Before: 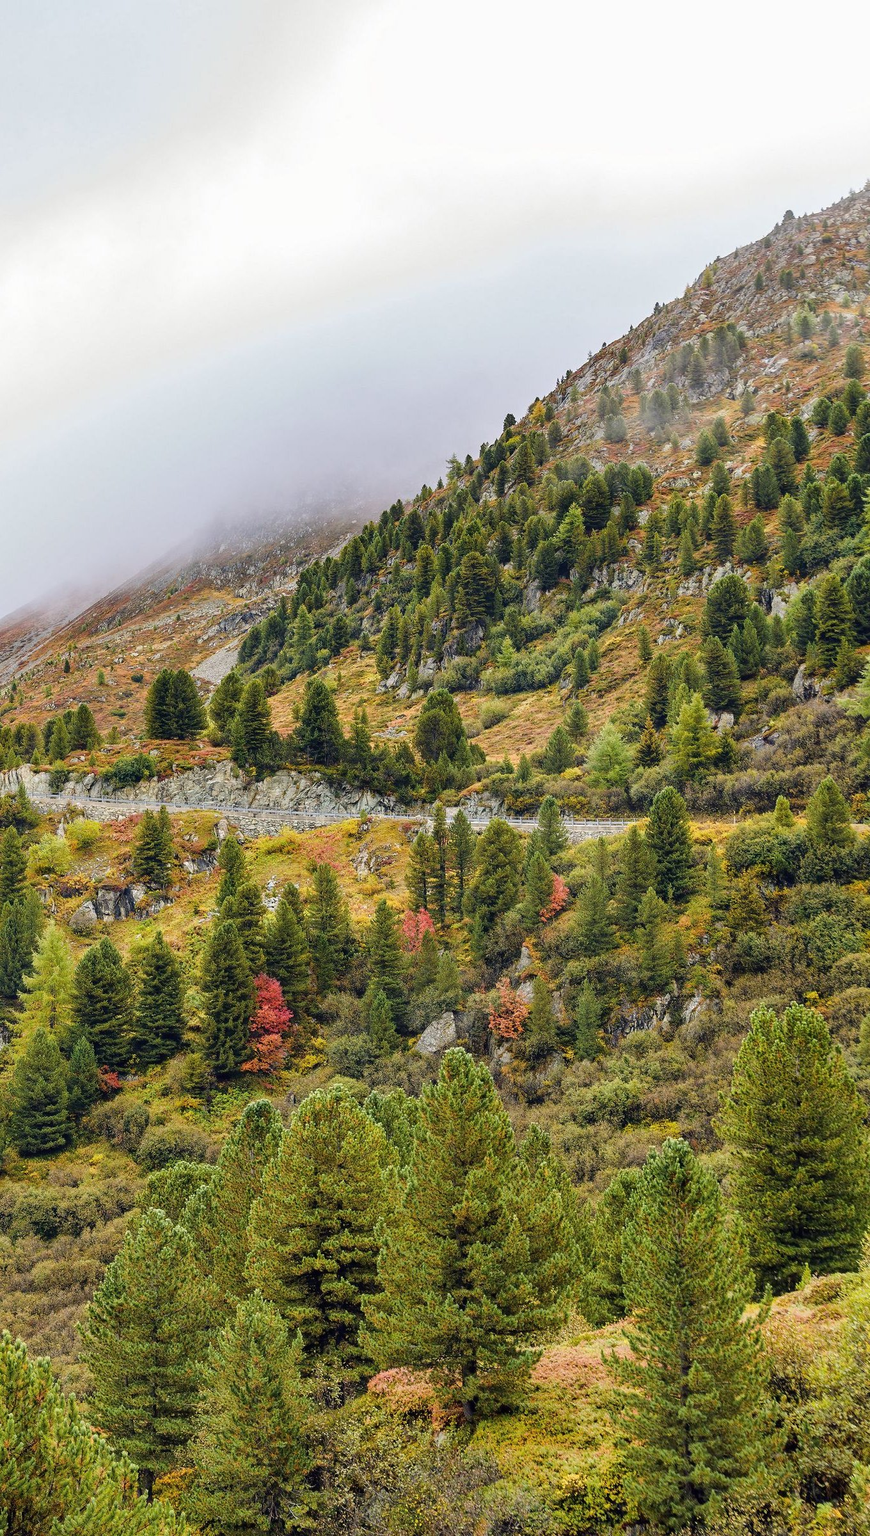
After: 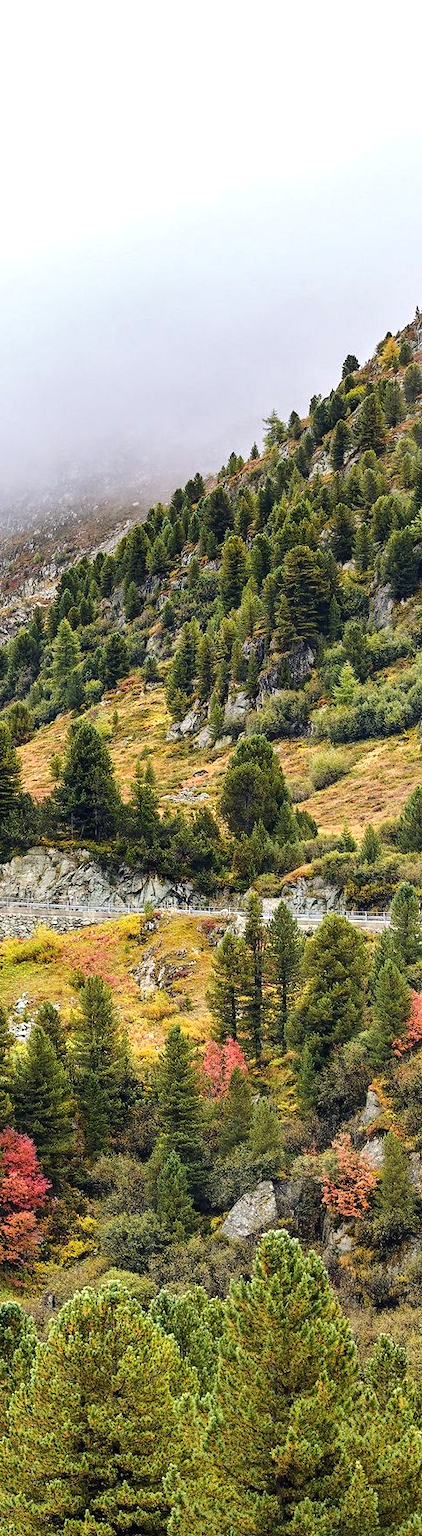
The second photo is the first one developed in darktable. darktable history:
tone equalizer: -8 EV -0.417 EV, -7 EV -0.389 EV, -6 EV -0.333 EV, -5 EV -0.222 EV, -3 EV 0.222 EV, -2 EV 0.333 EV, -1 EV 0.389 EV, +0 EV 0.417 EV, edges refinement/feathering 500, mask exposure compensation -1.57 EV, preserve details no
crop and rotate: left 29.476%, top 10.214%, right 35.32%, bottom 17.333%
